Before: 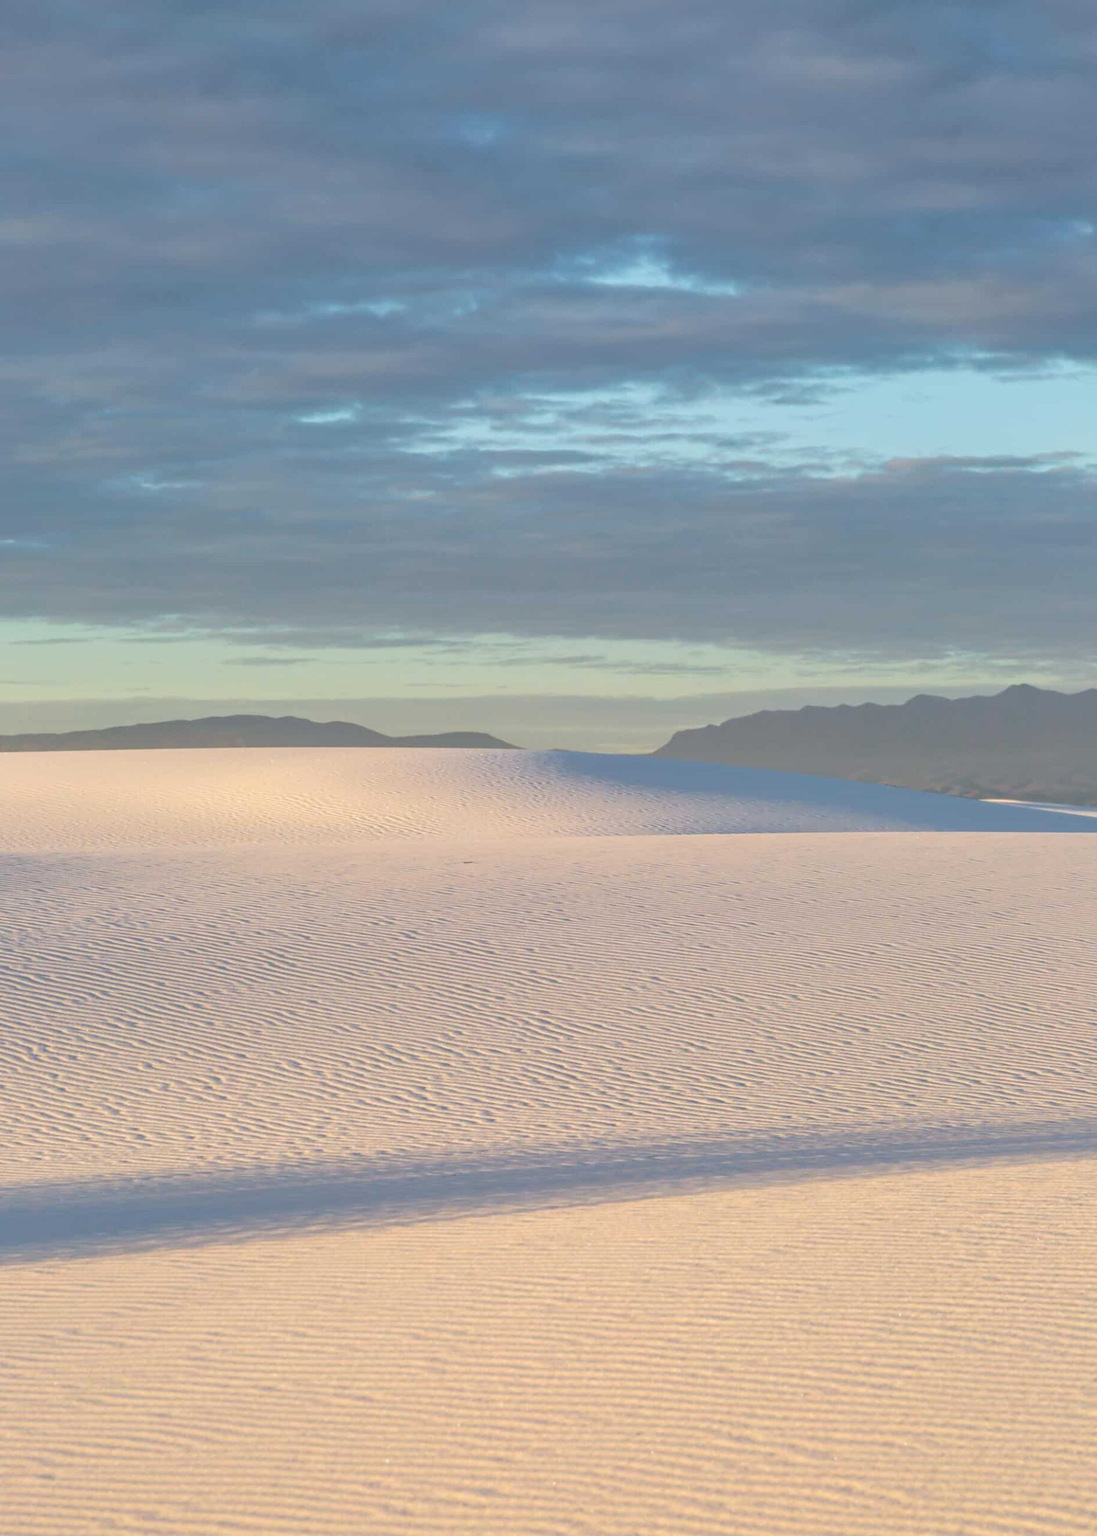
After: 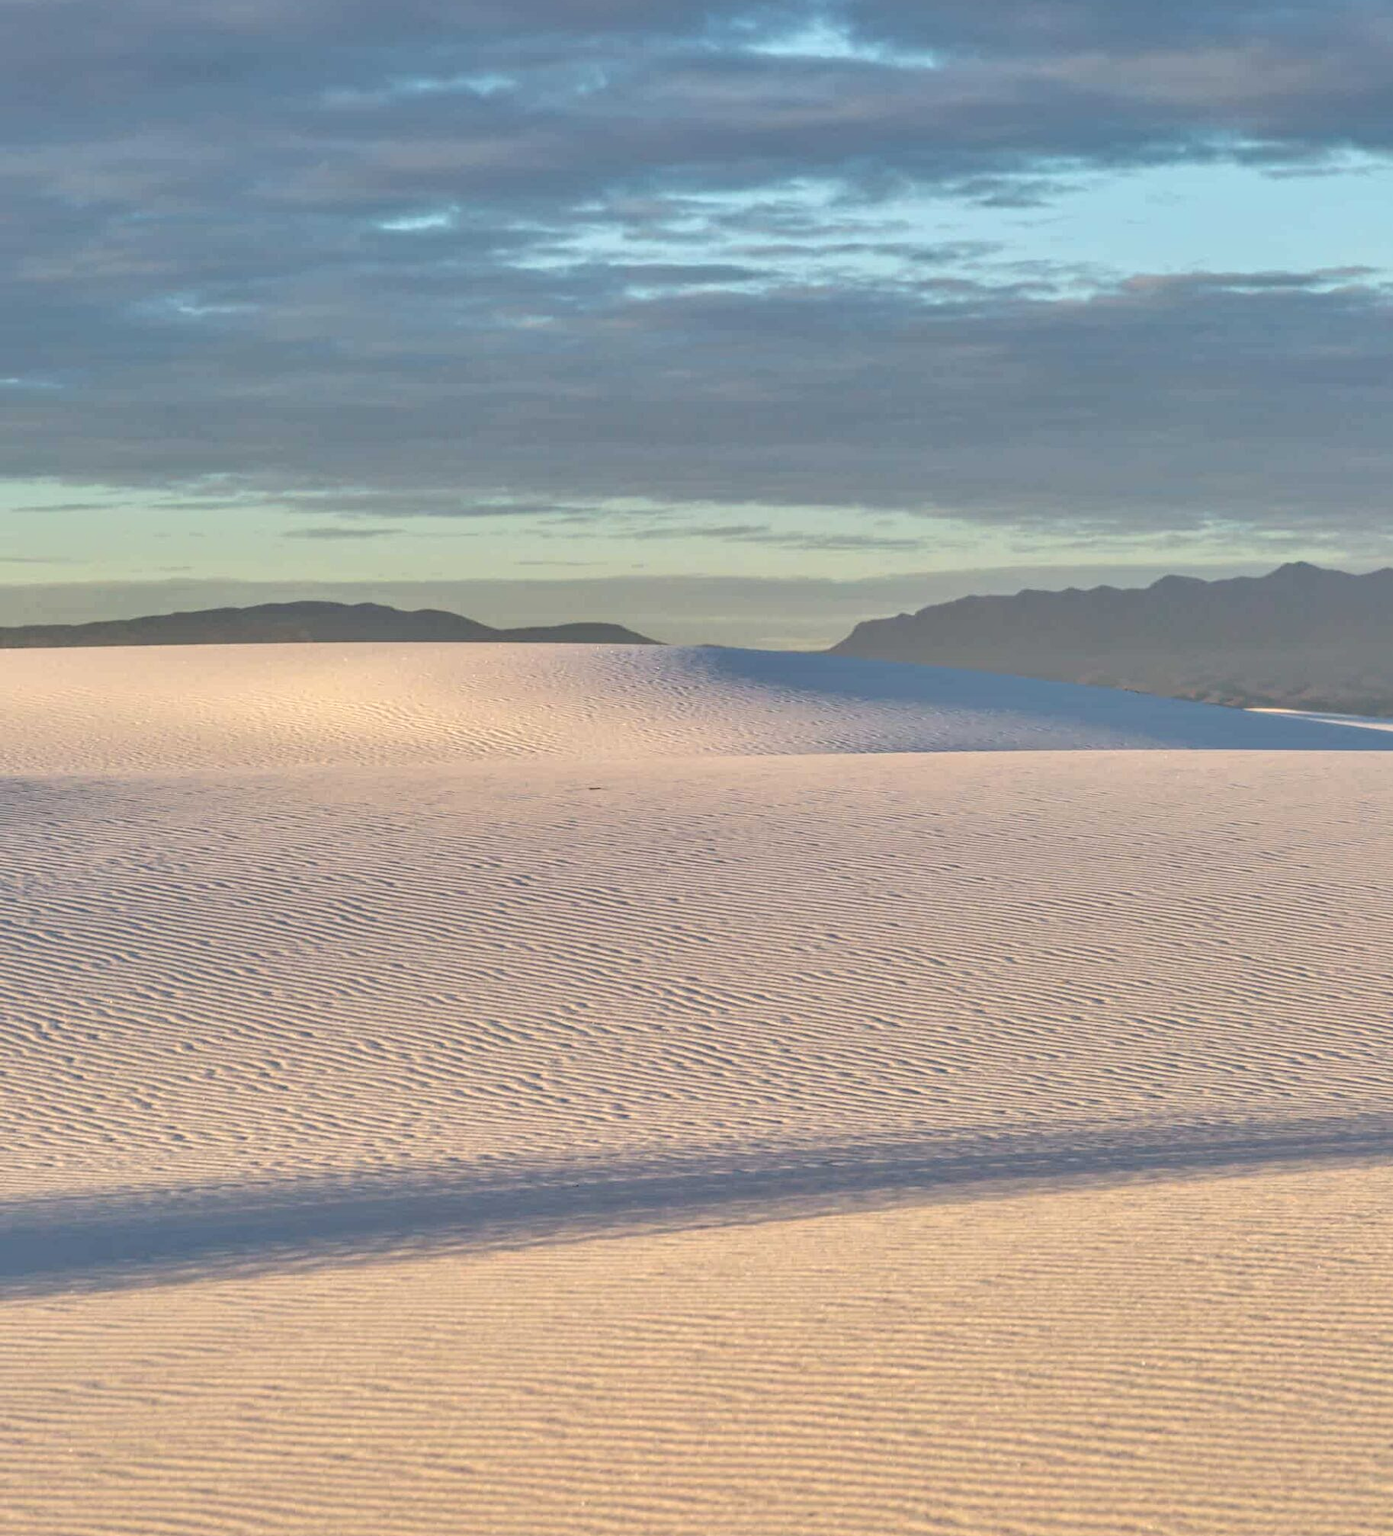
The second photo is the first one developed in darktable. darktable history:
shadows and highlights: shadows 12, white point adjustment 1.2, soften with gaussian
crop and rotate: top 15.774%, bottom 5.506%
local contrast: on, module defaults
